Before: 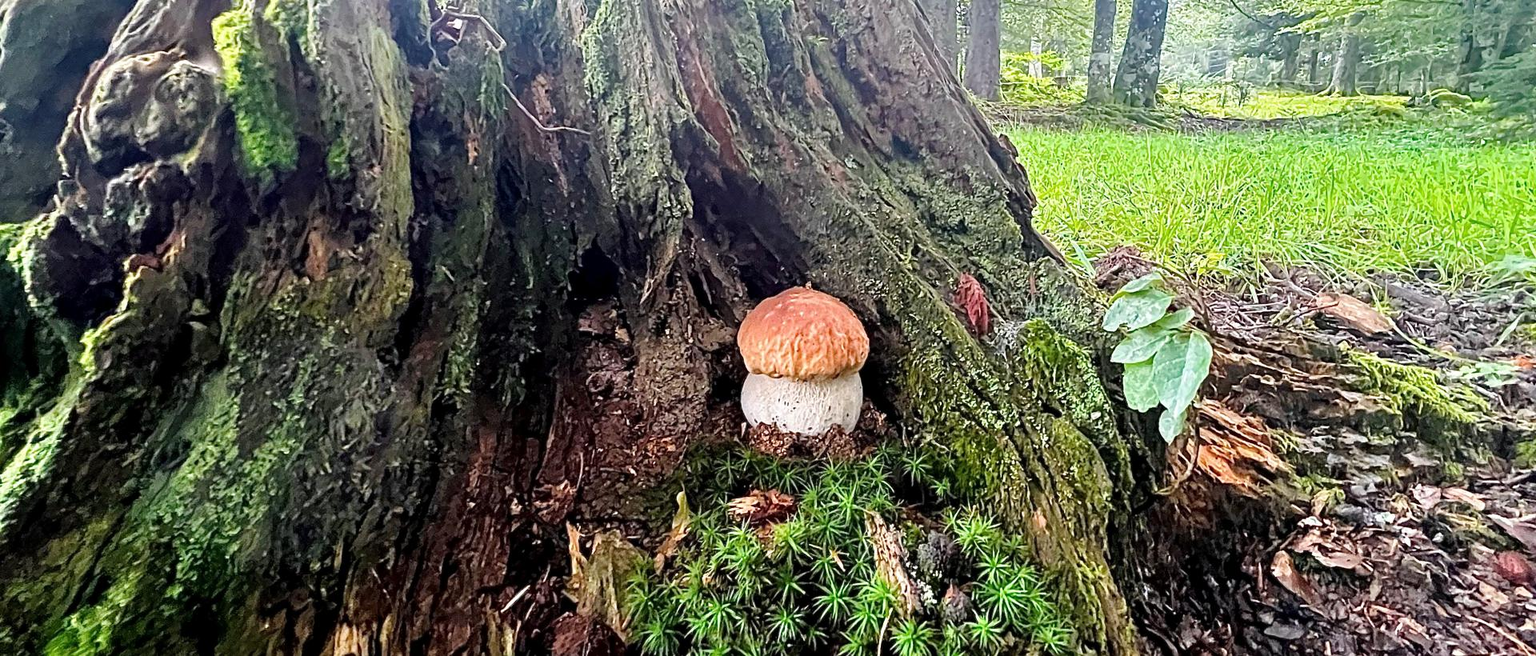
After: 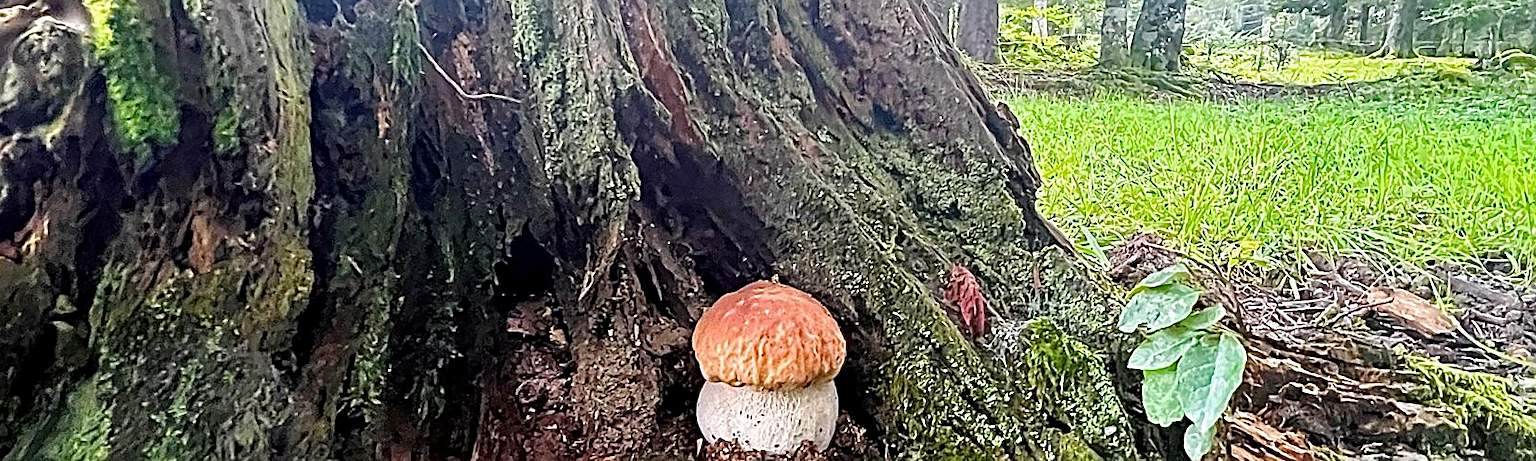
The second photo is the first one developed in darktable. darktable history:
crop and rotate: left 9.421%, top 7.123%, right 4.825%, bottom 32.419%
color calibration: illuminant same as pipeline (D50), adaptation XYZ, x 0.346, y 0.358, temperature 5016.55 K
sharpen: on, module defaults
haze removal: adaptive false
